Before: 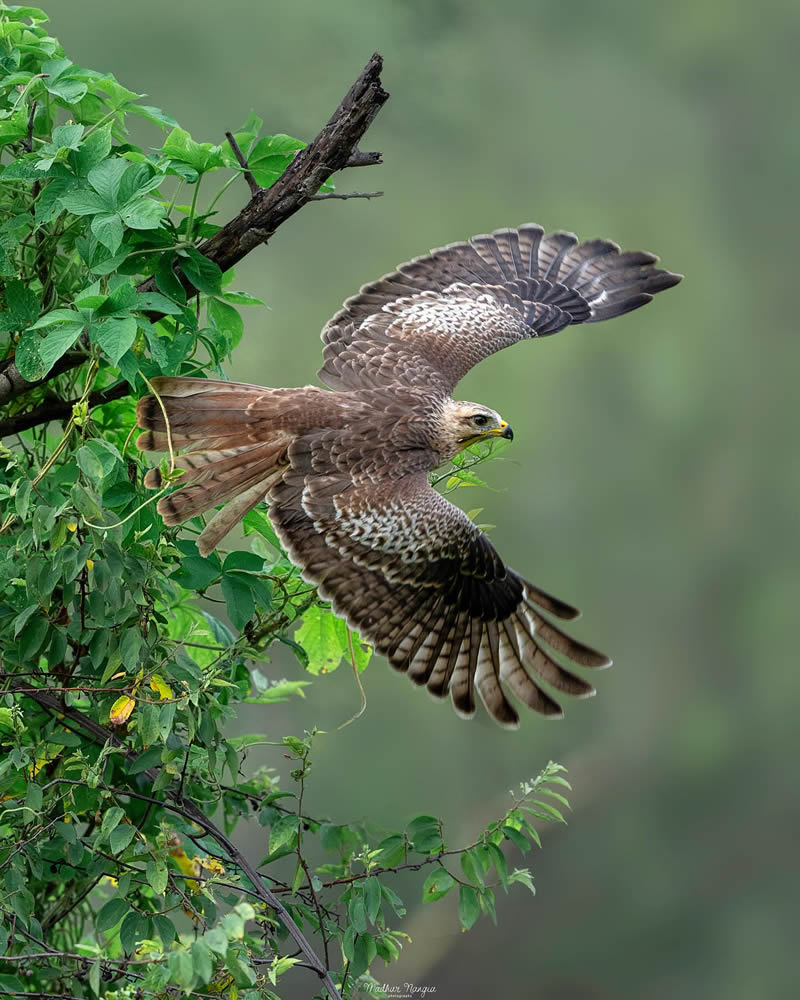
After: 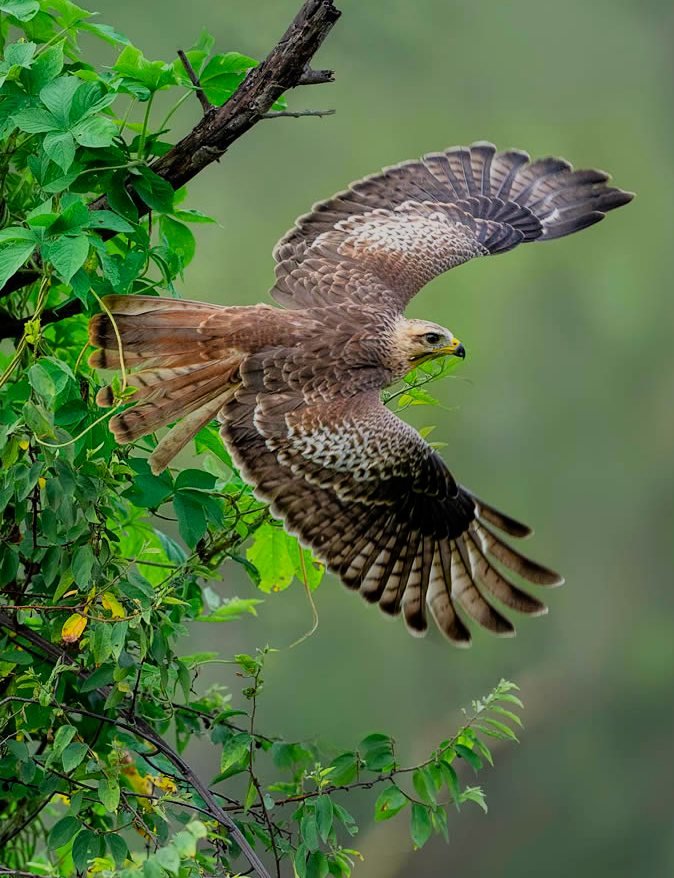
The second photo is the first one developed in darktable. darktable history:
filmic rgb: black relative exposure -16 EV, white relative exposure 6.15 EV, hardness 5.24, color science v6 (2022)
crop: left 6.105%, top 8.254%, right 9.539%, bottom 3.941%
color correction: highlights a* 0.888, highlights b* 2.8, saturation 1.1
color balance rgb: linear chroma grading › global chroma -0.351%, perceptual saturation grading › global saturation 25.489%
